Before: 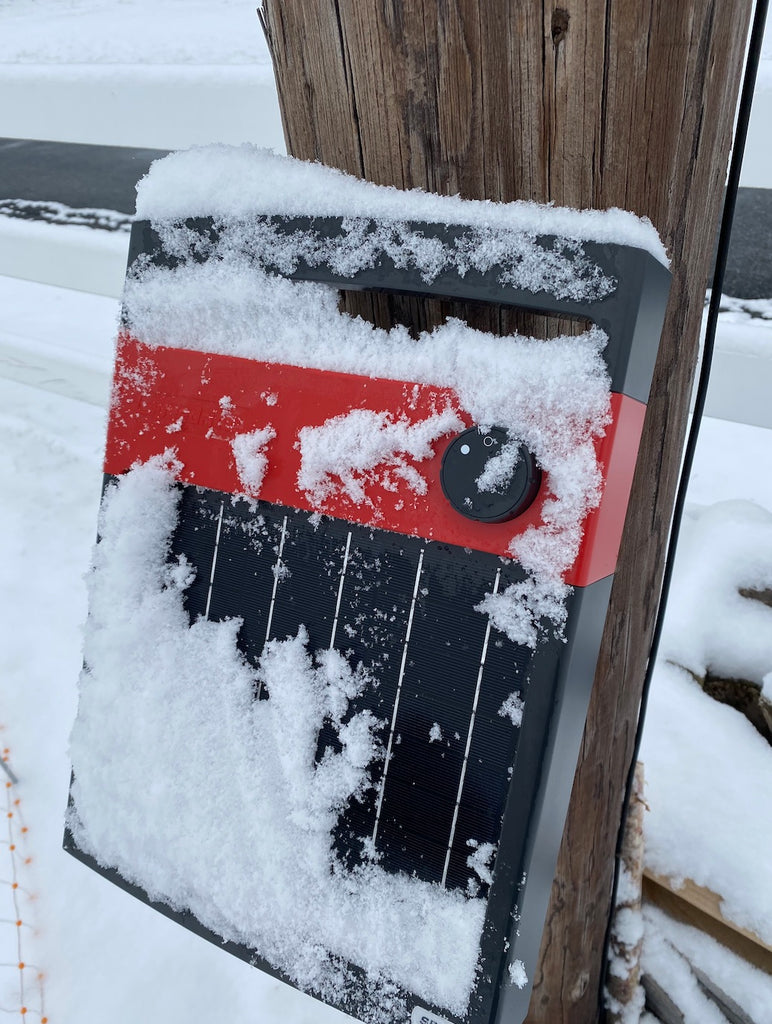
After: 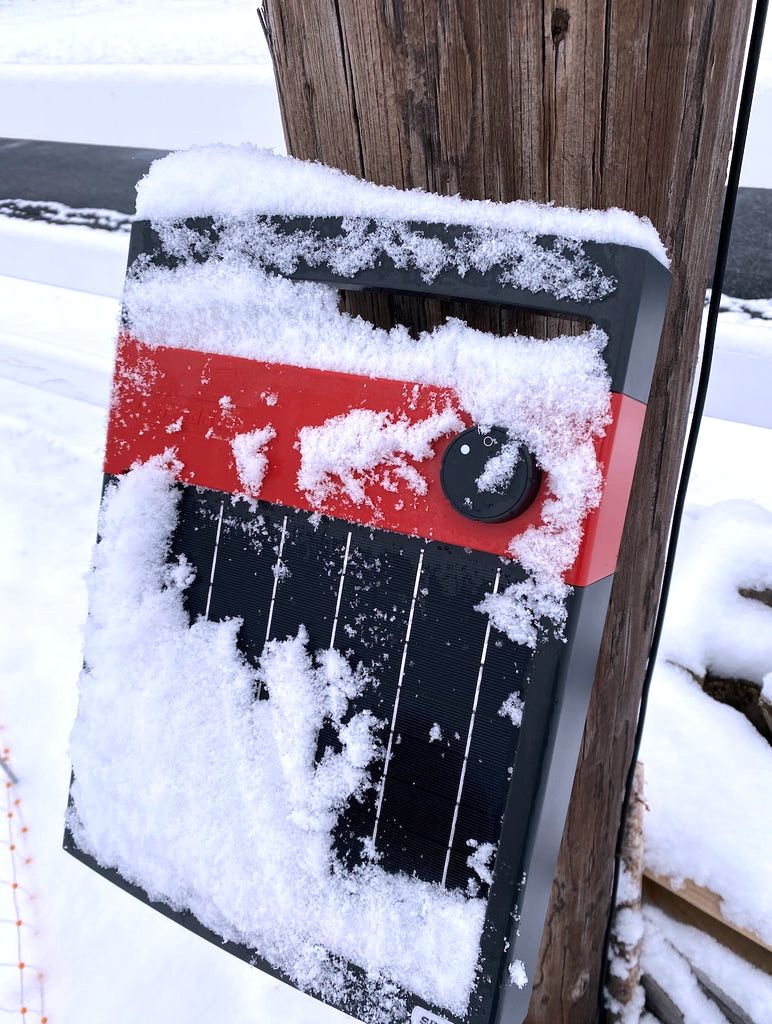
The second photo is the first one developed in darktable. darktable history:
white balance: red 1.05, blue 1.072
exposure: exposure -0.01 EV, compensate highlight preservation false
tone equalizer: -8 EV -0.417 EV, -7 EV -0.389 EV, -6 EV -0.333 EV, -5 EV -0.222 EV, -3 EV 0.222 EV, -2 EV 0.333 EV, -1 EV 0.389 EV, +0 EV 0.417 EV, edges refinement/feathering 500, mask exposure compensation -1.57 EV, preserve details no
